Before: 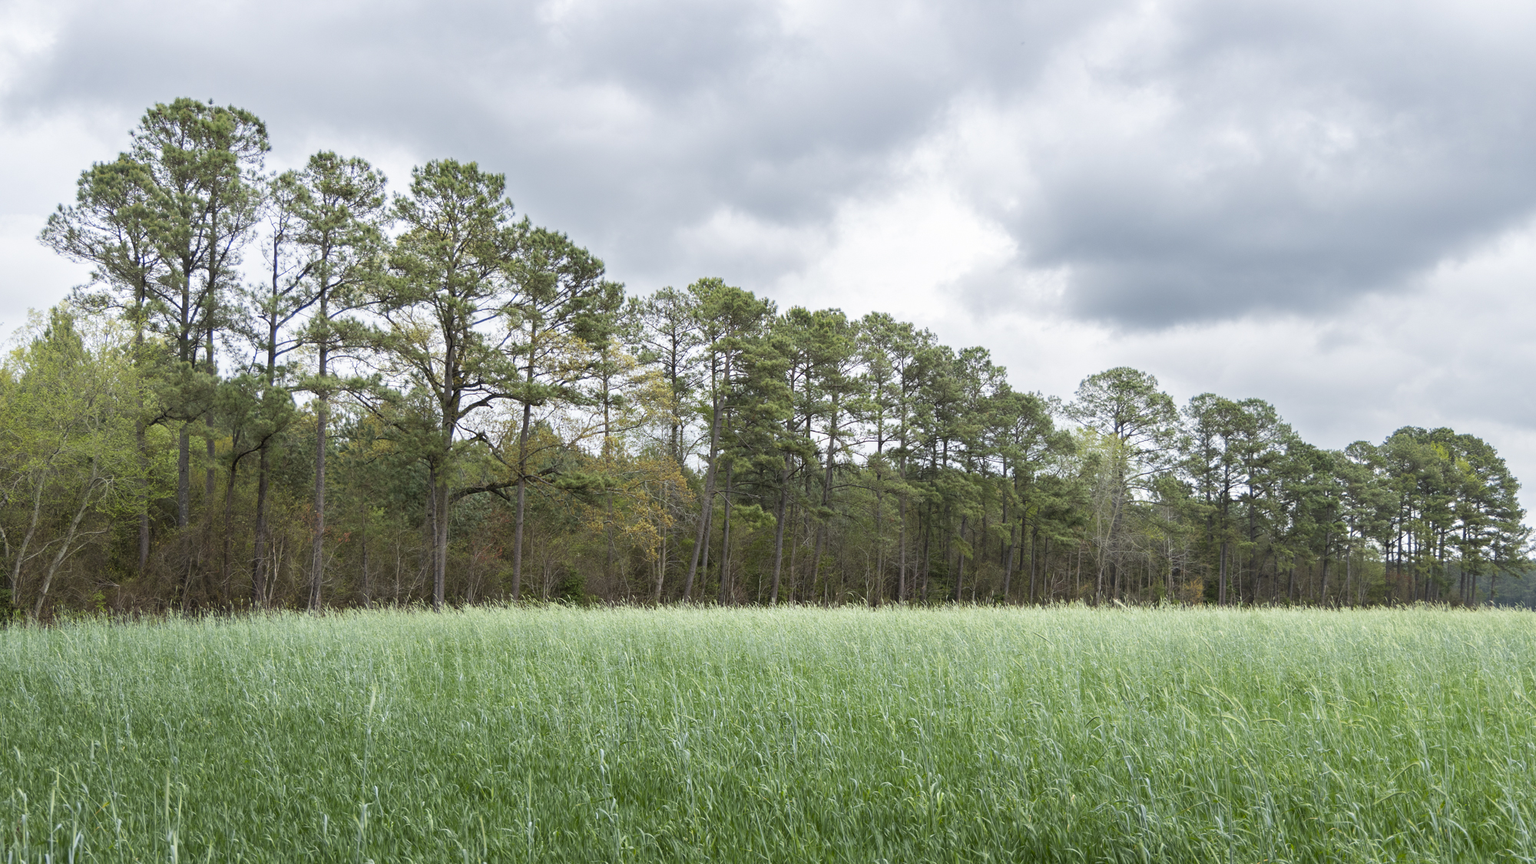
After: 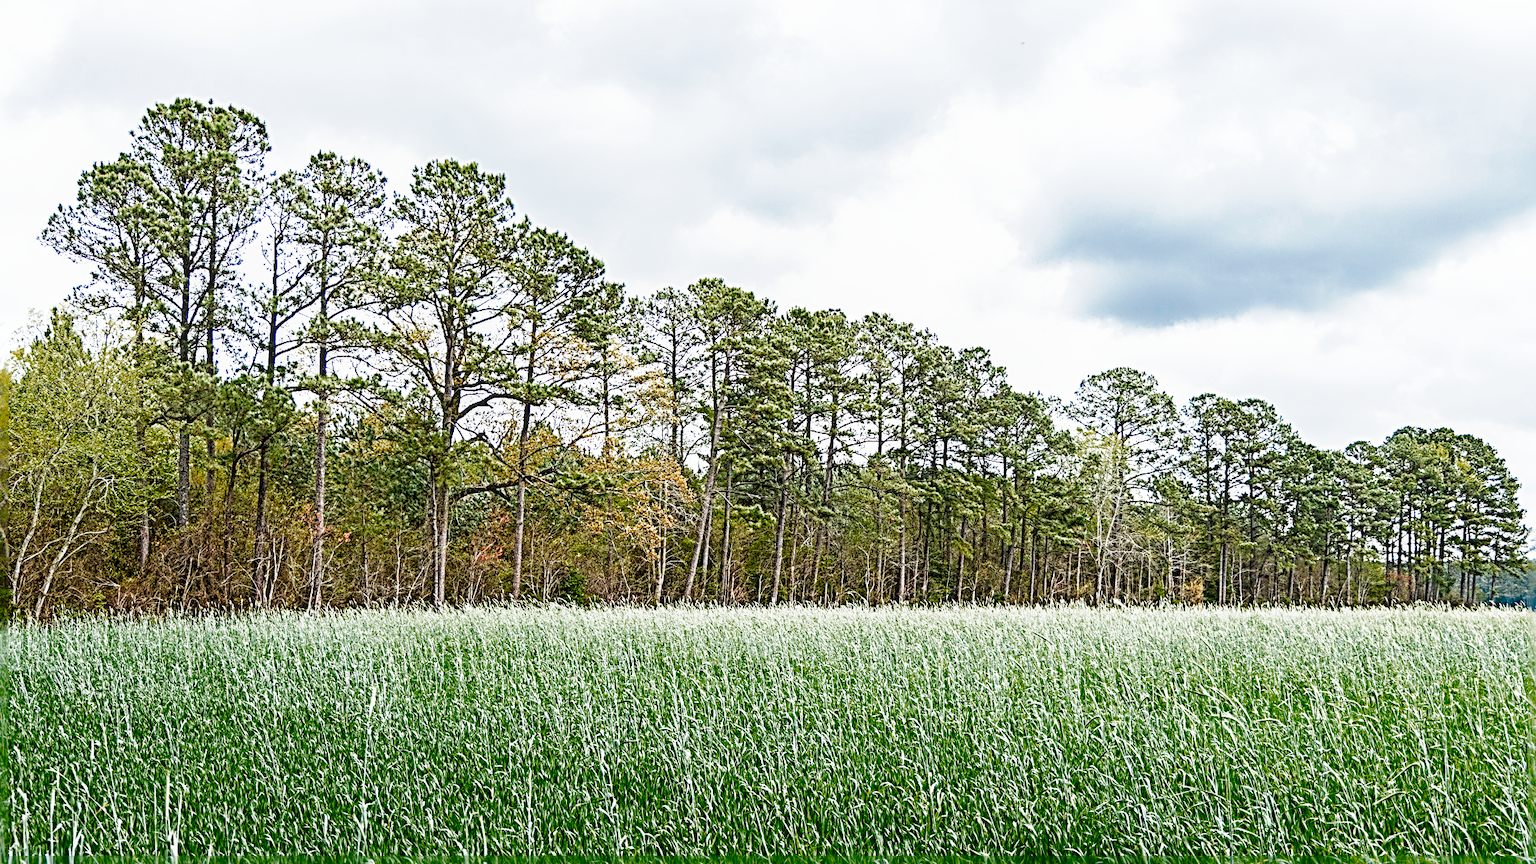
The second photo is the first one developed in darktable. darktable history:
local contrast: on, module defaults
color zones: curves: ch0 [(0, 0.553) (0.123, 0.58) (0.23, 0.419) (0.468, 0.155) (0.605, 0.132) (0.723, 0.063) (0.833, 0.172) (0.921, 0.468)]; ch1 [(0.025, 0.645) (0.229, 0.584) (0.326, 0.551) (0.537, 0.446) (0.599, 0.911) (0.708, 1) (0.805, 0.944)]; ch2 [(0.086, 0.468) (0.254, 0.464) (0.638, 0.564) (0.702, 0.592) (0.768, 0.564)]
sharpen: radius 4.038, amount 1.993
base curve: curves: ch0 [(0, 0) (0.007, 0.004) (0.027, 0.03) (0.046, 0.07) (0.207, 0.54) (0.442, 0.872) (0.673, 0.972) (1, 1)], preserve colors none
